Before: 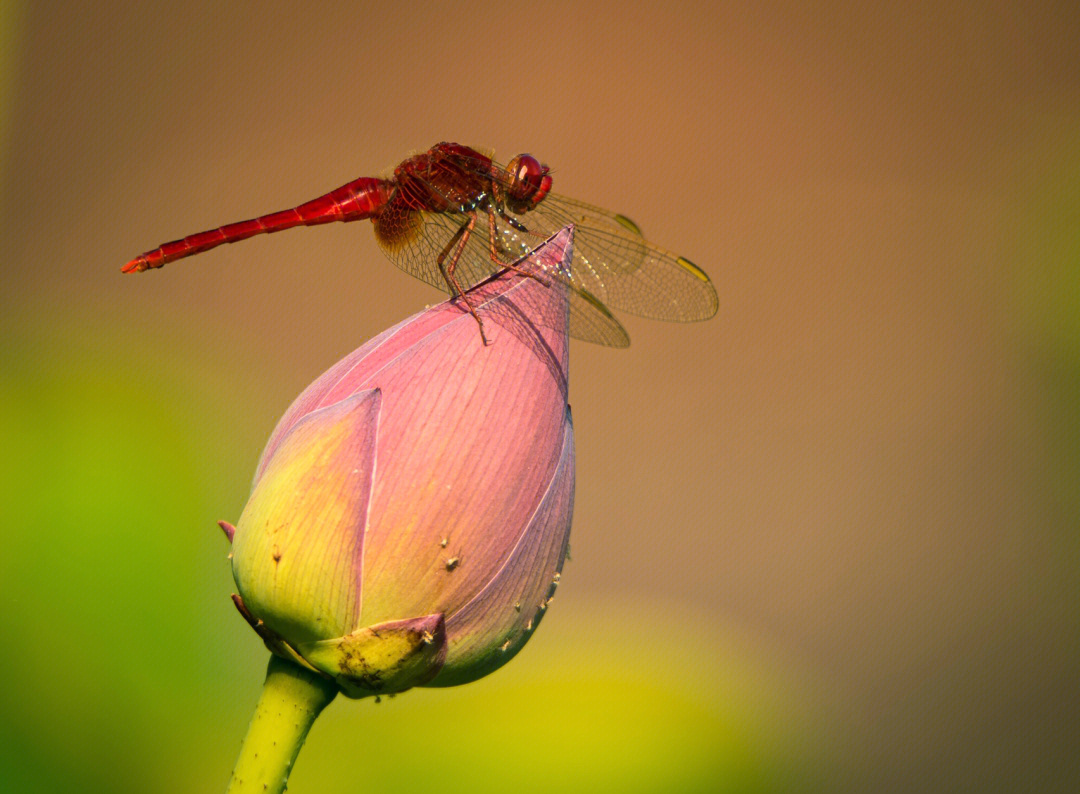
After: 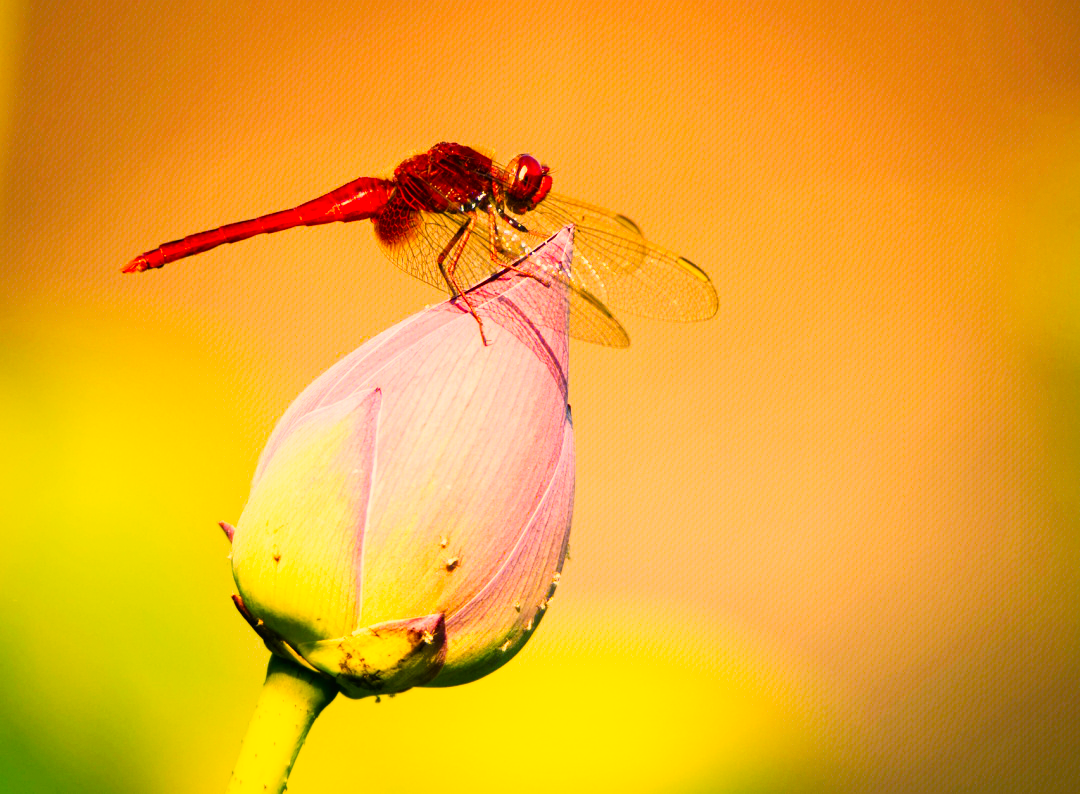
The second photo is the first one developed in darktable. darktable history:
color correction: highlights a* 20.86, highlights b* 19.94
base curve: curves: ch0 [(0, 0) (0.007, 0.004) (0.027, 0.03) (0.046, 0.07) (0.207, 0.54) (0.442, 0.872) (0.673, 0.972) (1, 1)], preserve colors none
